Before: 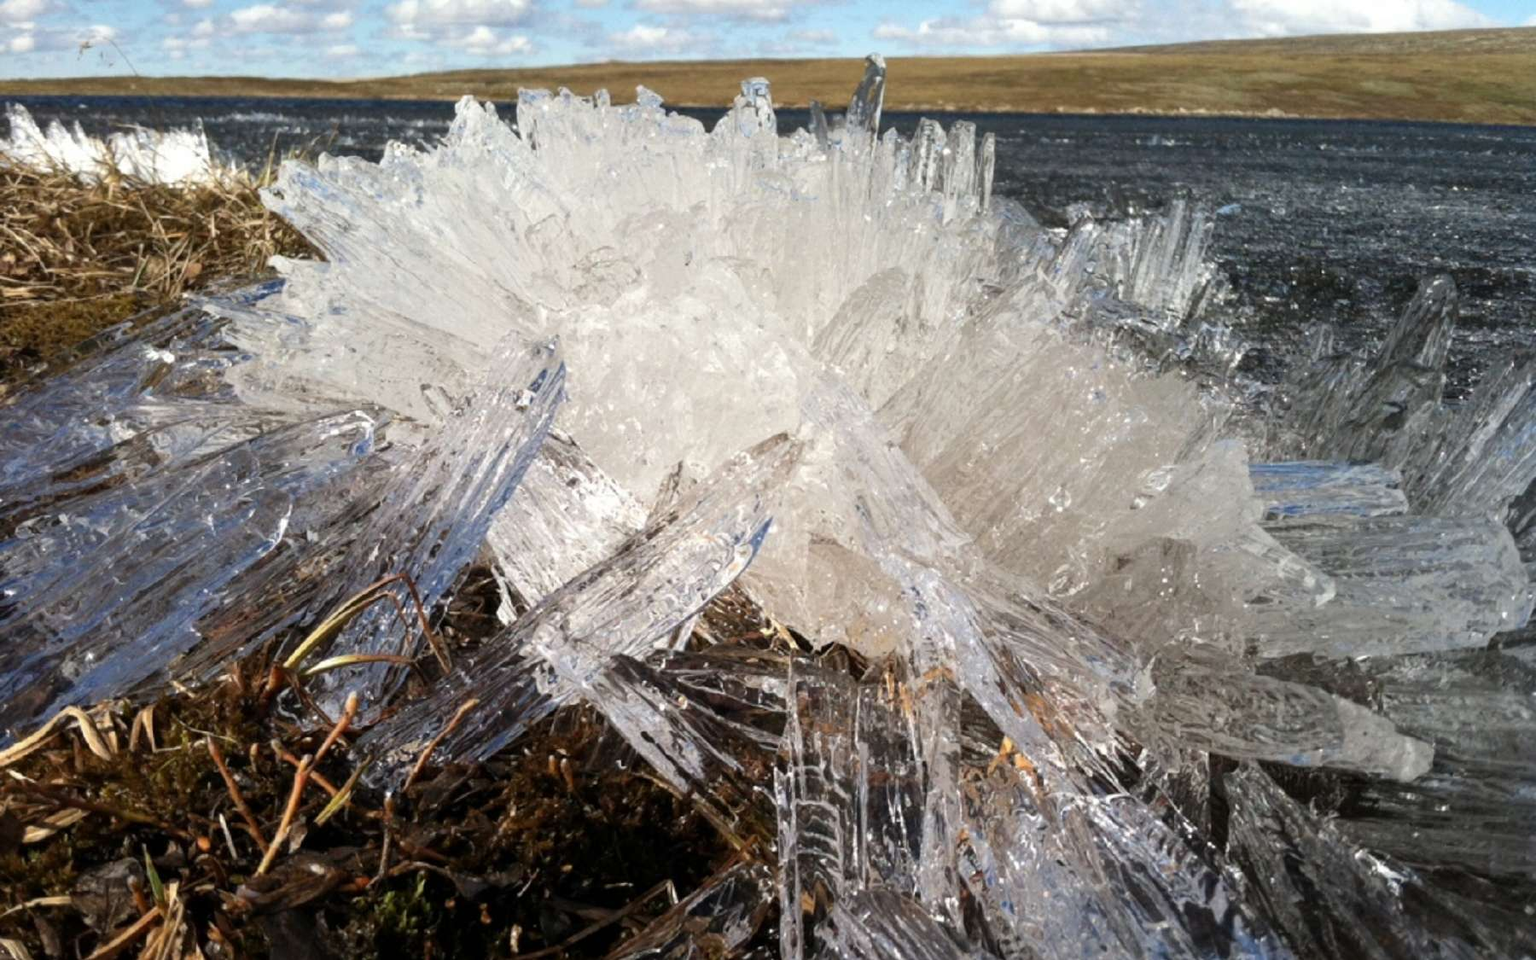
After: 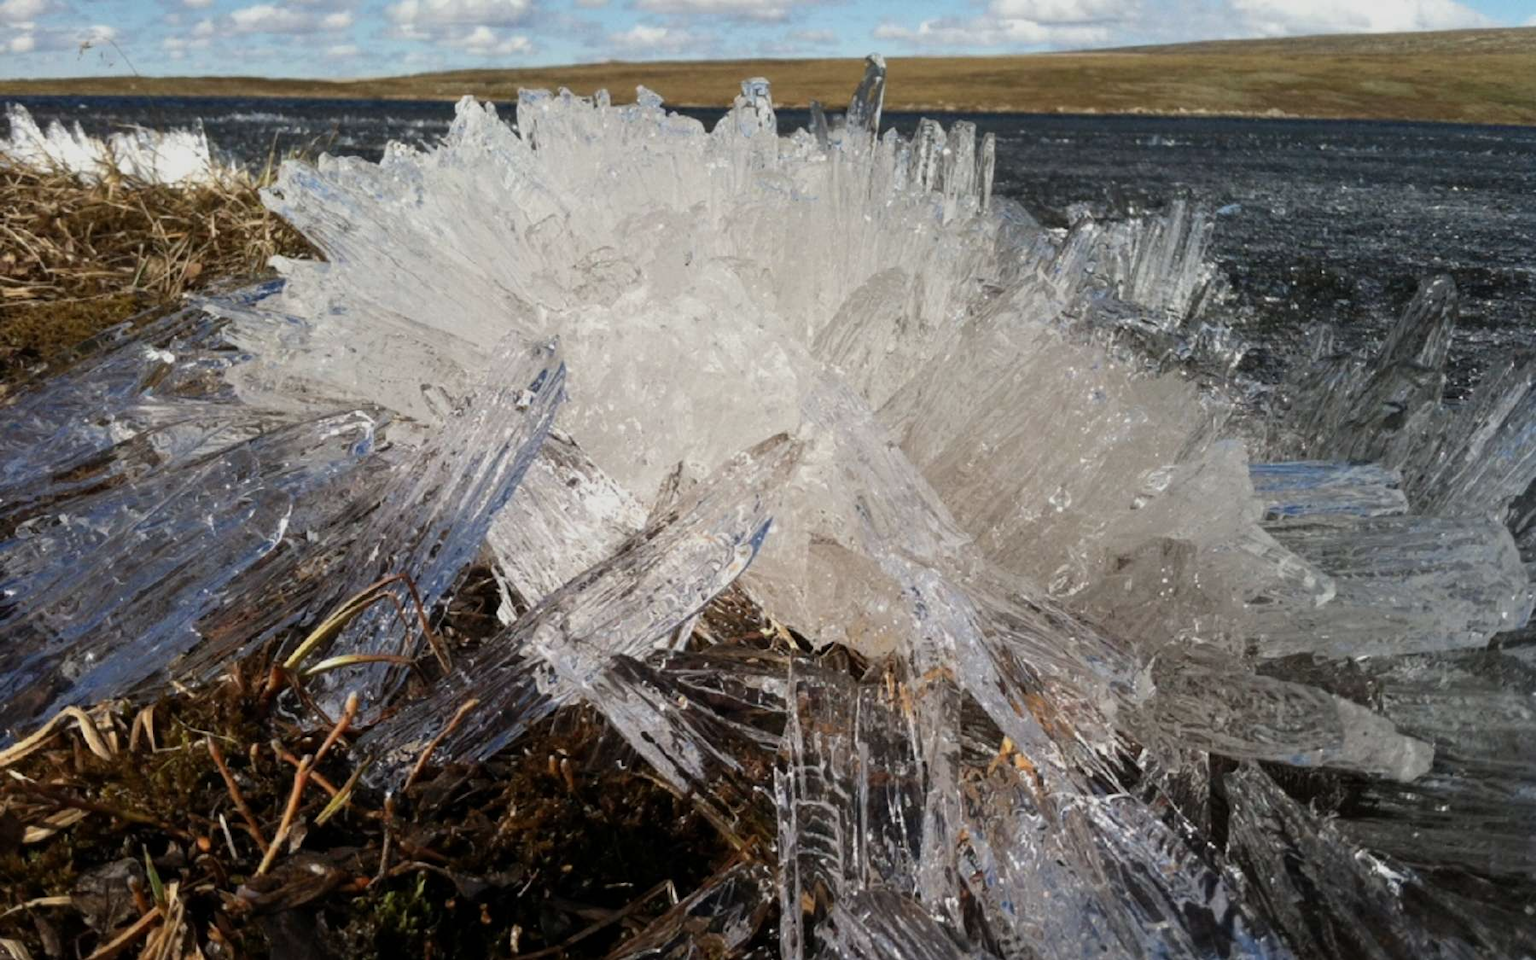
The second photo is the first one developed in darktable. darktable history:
exposure: exposure -0.409 EV, compensate exposure bias true, compensate highlight preservation false
